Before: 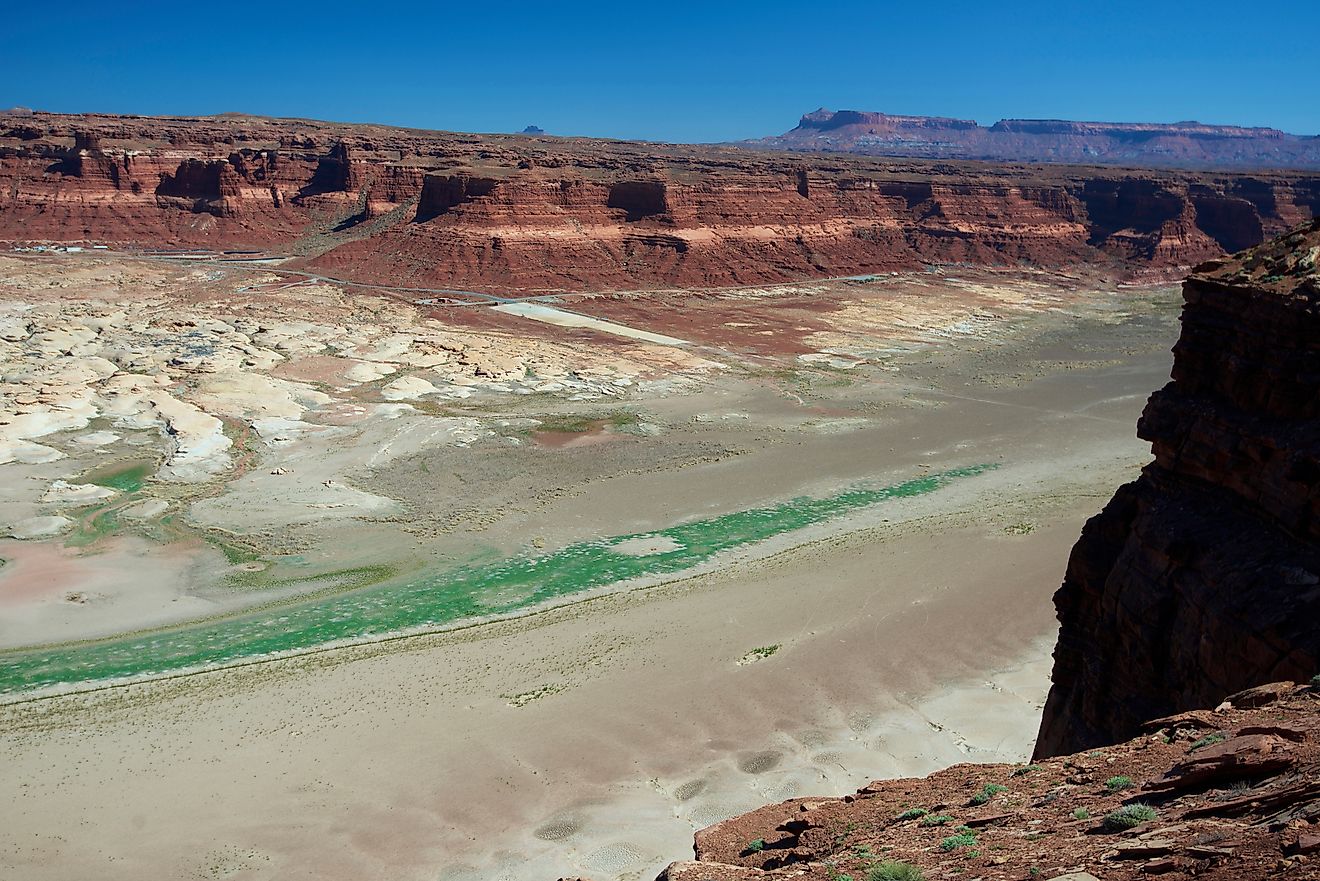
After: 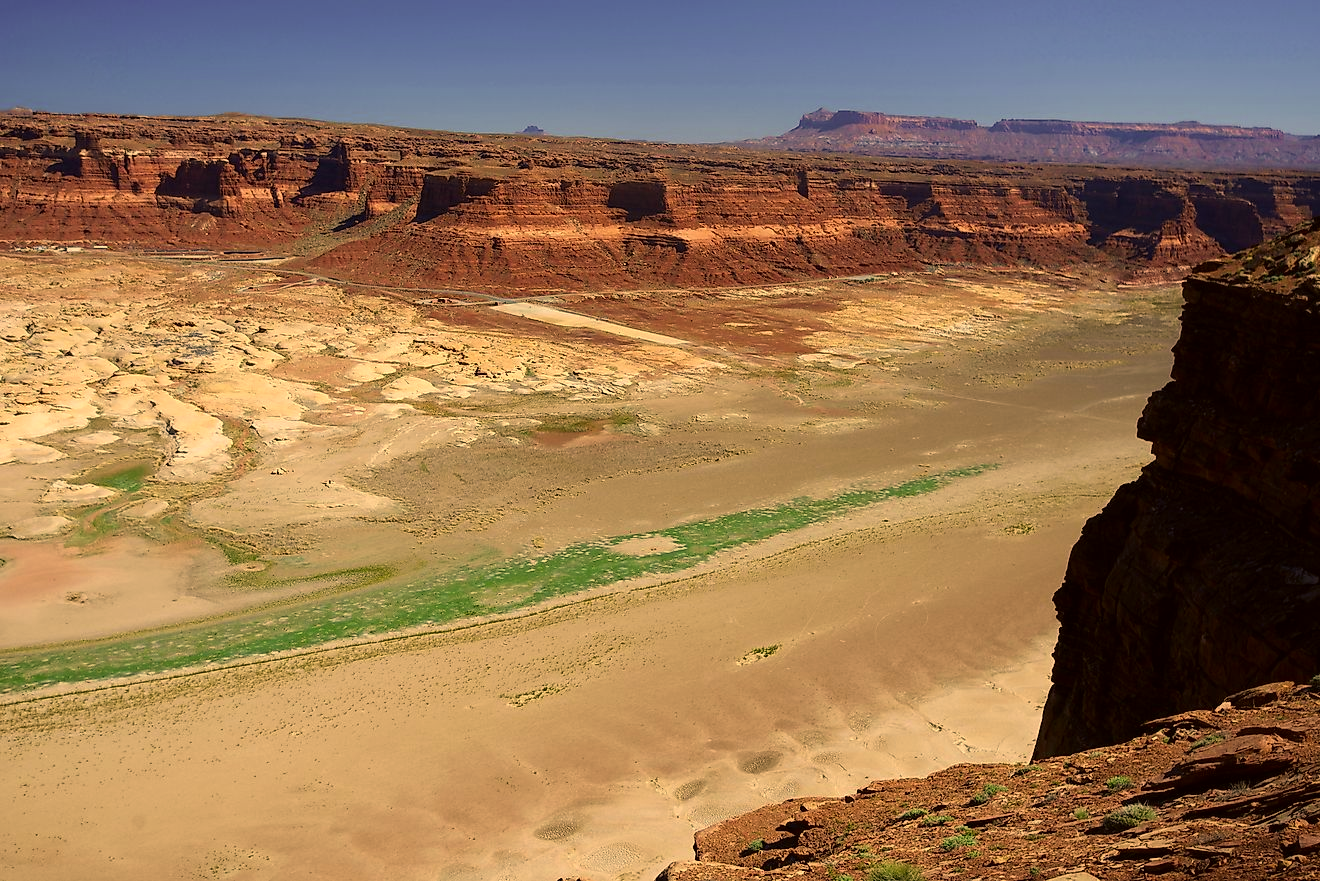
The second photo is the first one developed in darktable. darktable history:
levels: mode automatic, black 0.023%, white 99.97%, levels [0.062, 0.494, 0.925]
color correction: highlights a* 17.94, highlights b* 35.39, shadows a* 1.48, shadows b* 6.42, saturation 1.01
